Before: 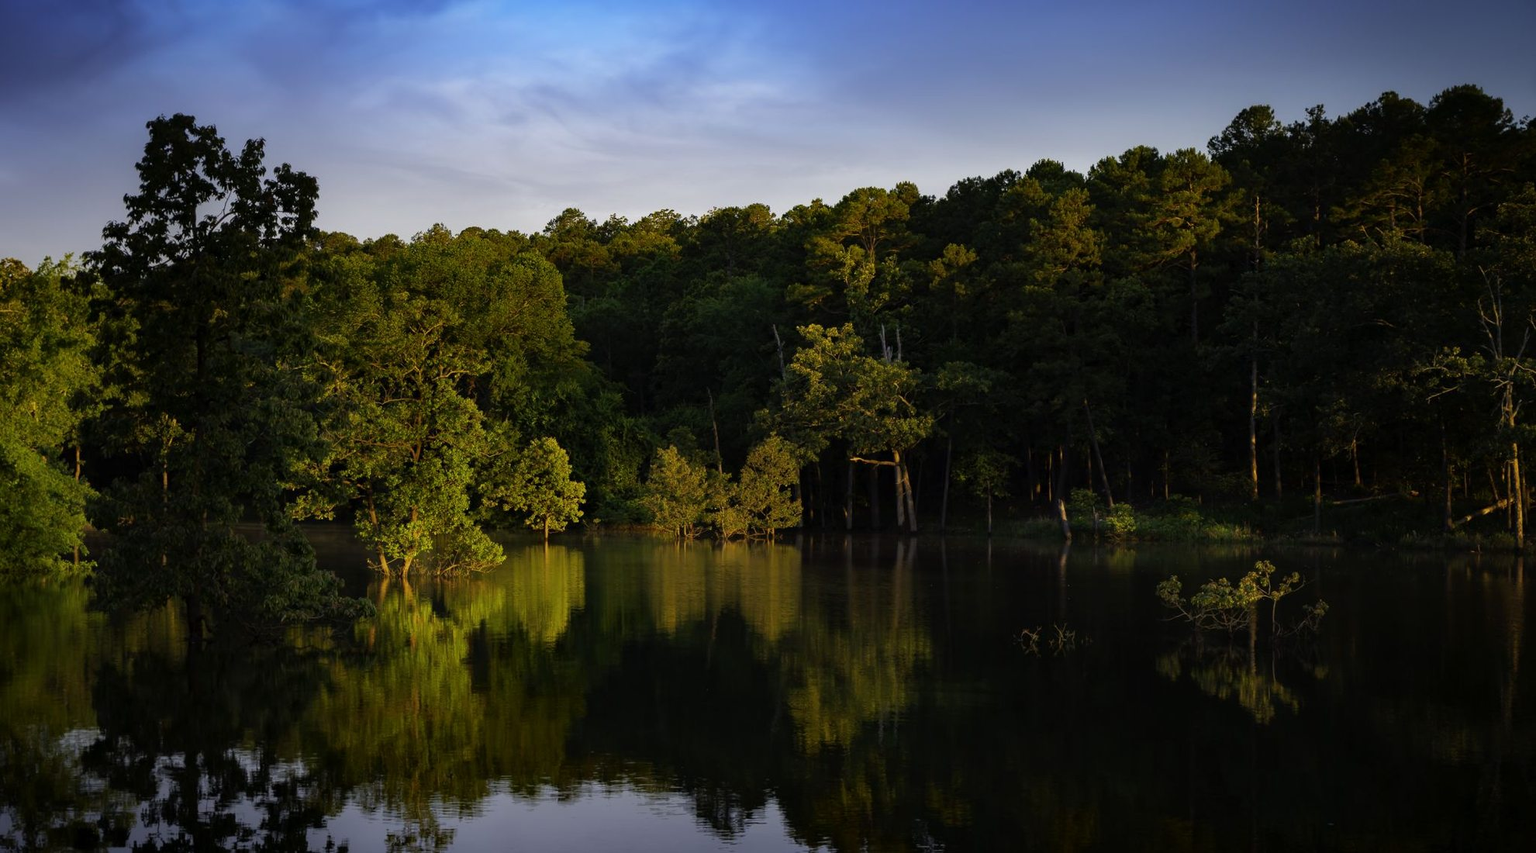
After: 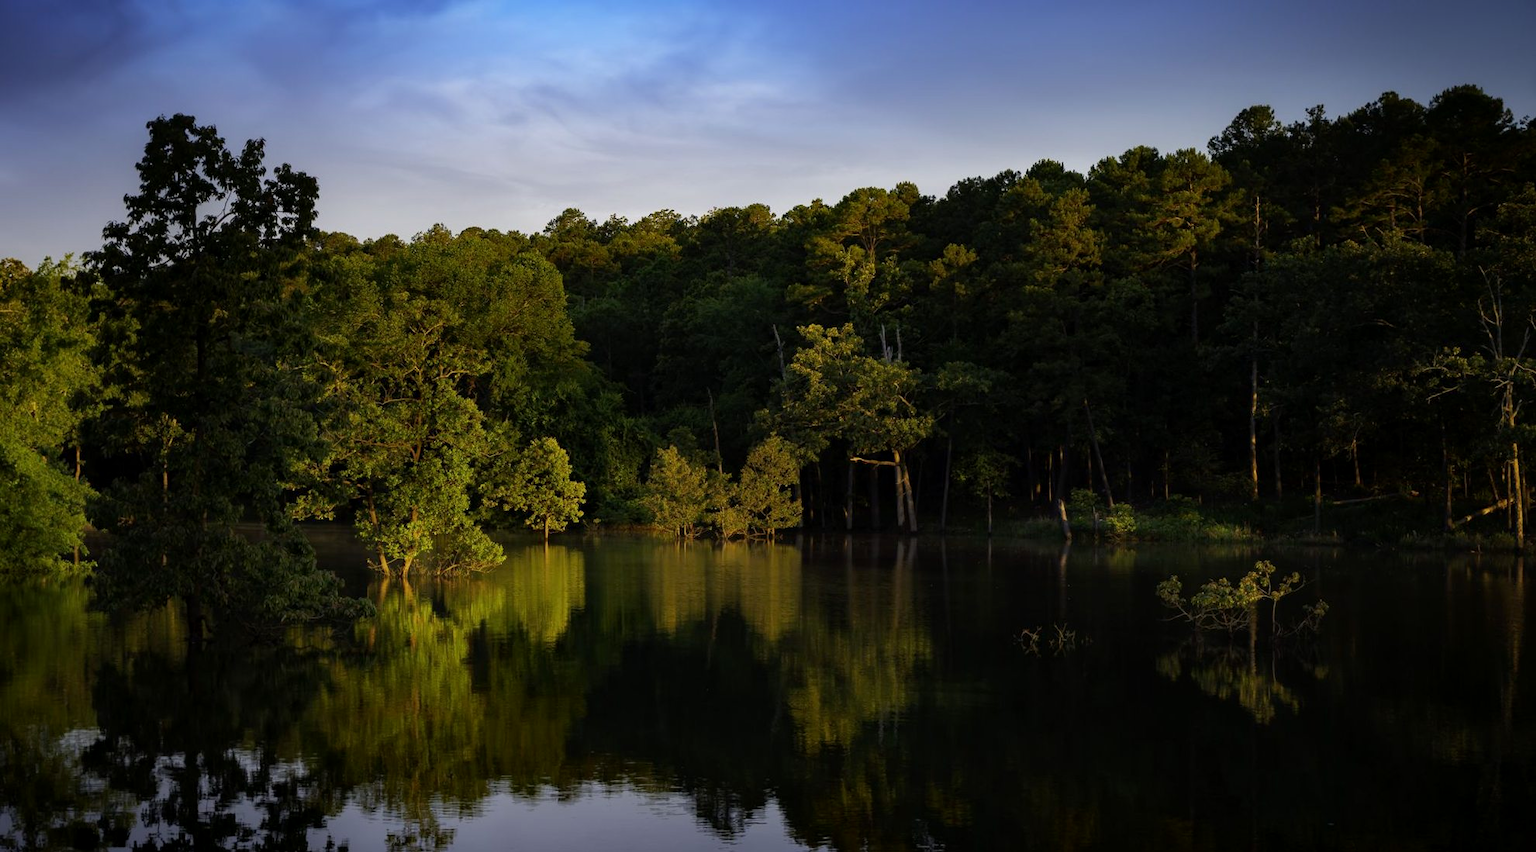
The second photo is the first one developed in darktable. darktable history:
exposure: black level correction 0.001, exposure 0.016 EV, compensate exposure bias true, compensate highlight preservation false
